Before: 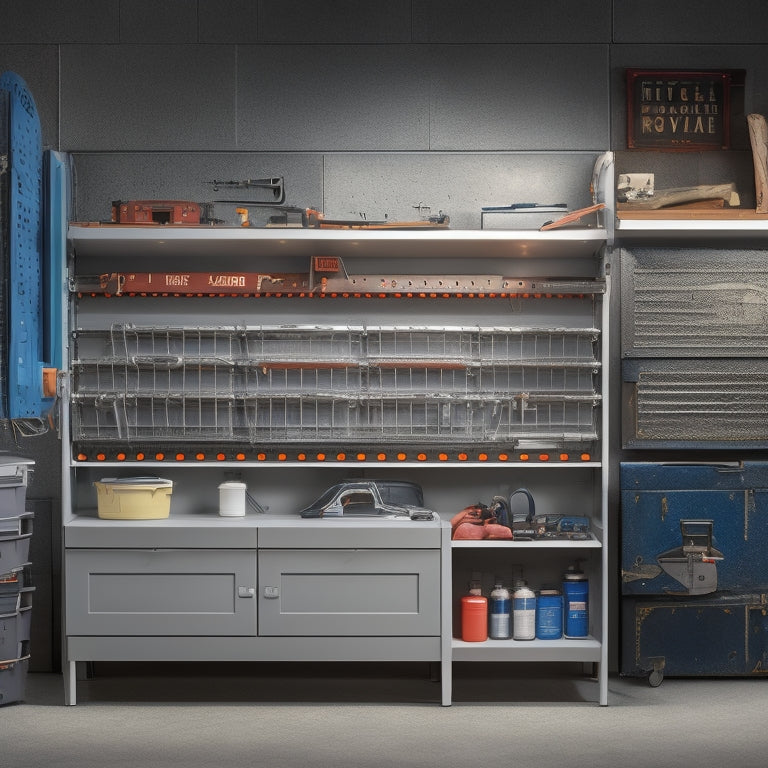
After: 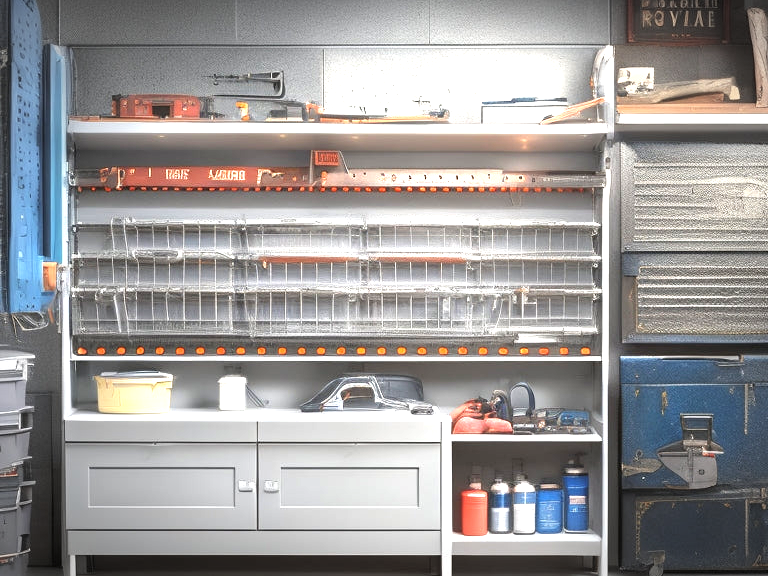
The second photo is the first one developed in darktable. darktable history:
crop: top 13.819%, bottom 11.169%
white balance: emerald 1
exposure: black level correction 0, exposure 1.625 EV, compensate exposure bias true, compensate highlight preservation false
vignetting: automatic ratio true
